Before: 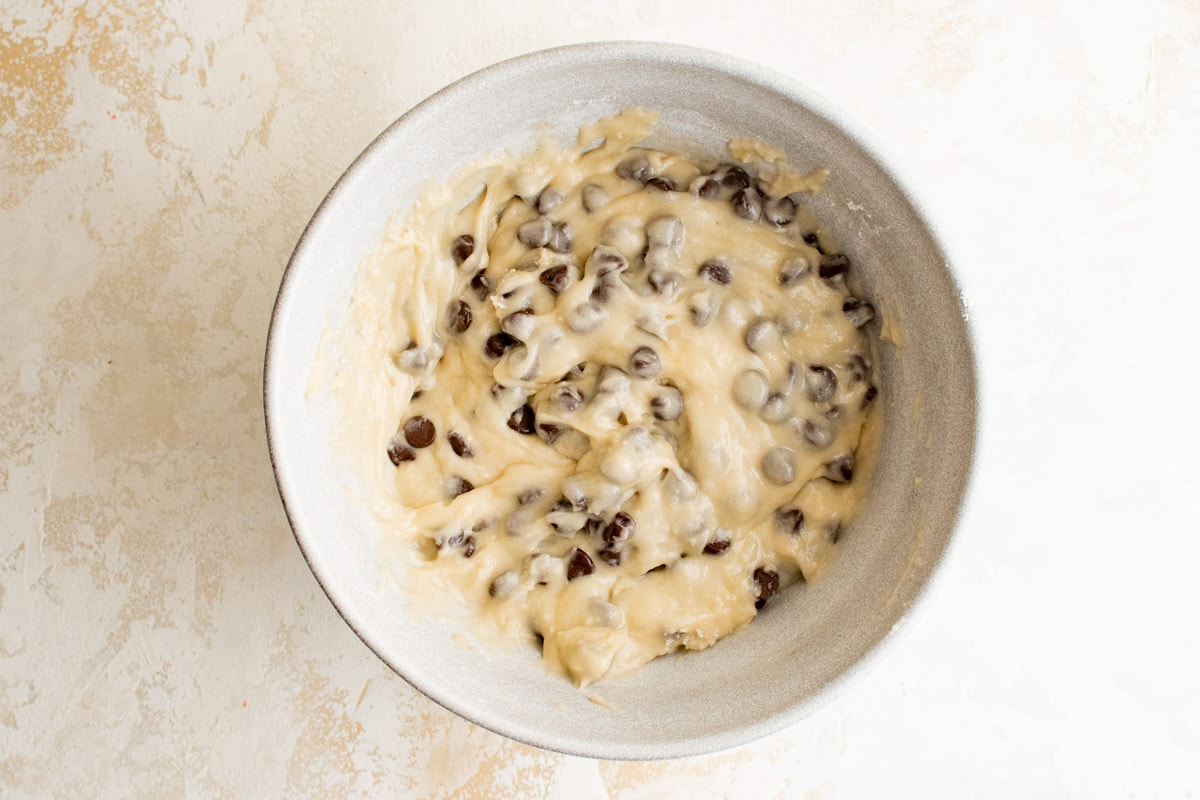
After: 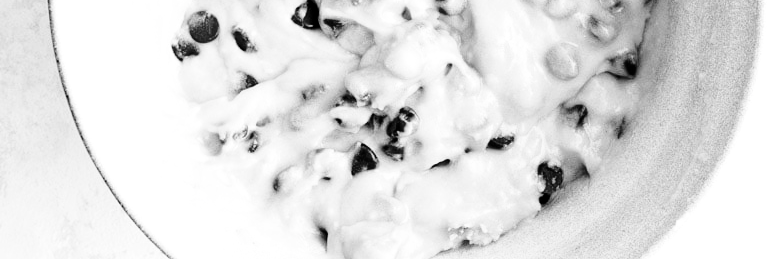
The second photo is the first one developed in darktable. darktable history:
crop: left 18.008%, top 50.723%, right 17.217%, bottom 16.895%
color calibration: output gray [0.253, 0.26, 0.487, 0], x 0.37, y 0.382, temperature 4313.16 K
tone equalizer: on, module defaults
base curve: curves: ch0 [(0, 0) (0.028, 0.03) (0.121, 0.232) (0.46, 0.748) (0.859, 0.968) (1, 1)], preserve colors none
exposure: black level correction 0.004, exposure 0.415 EV, compensate highlight preservation false
levels: white 90.67%
color correction: highlights b* -0.004, saturation 0.815
